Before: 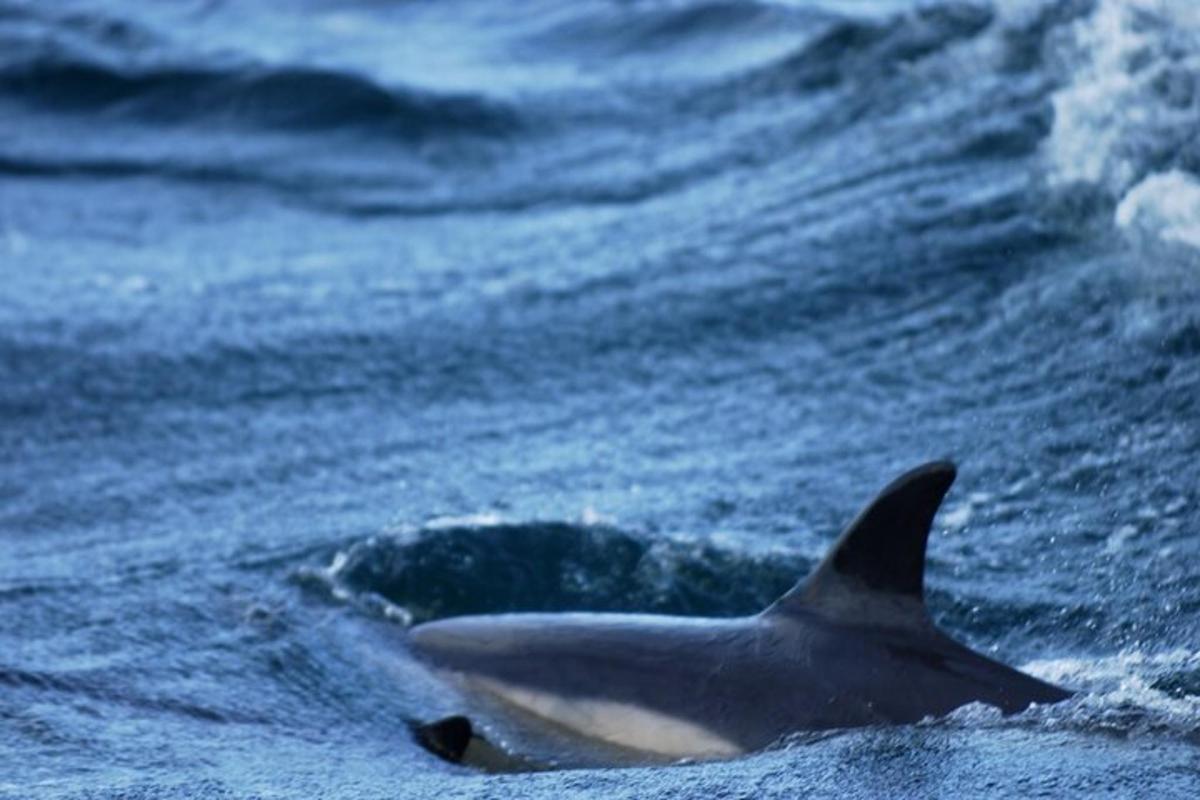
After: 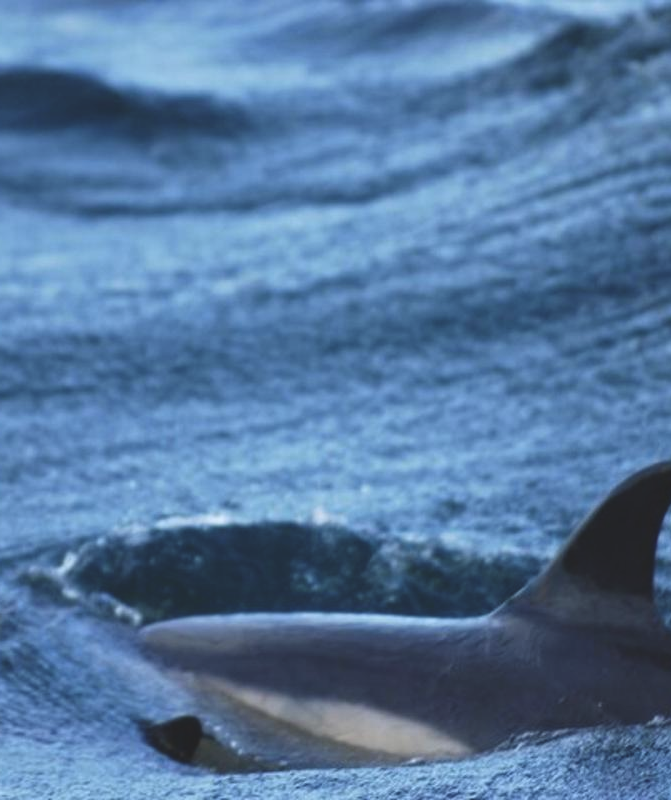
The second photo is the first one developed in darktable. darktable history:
crop and rotate: left 22.5%, right 21.549%
exposure: black level correction -0.015, compensate highlight preservation false
